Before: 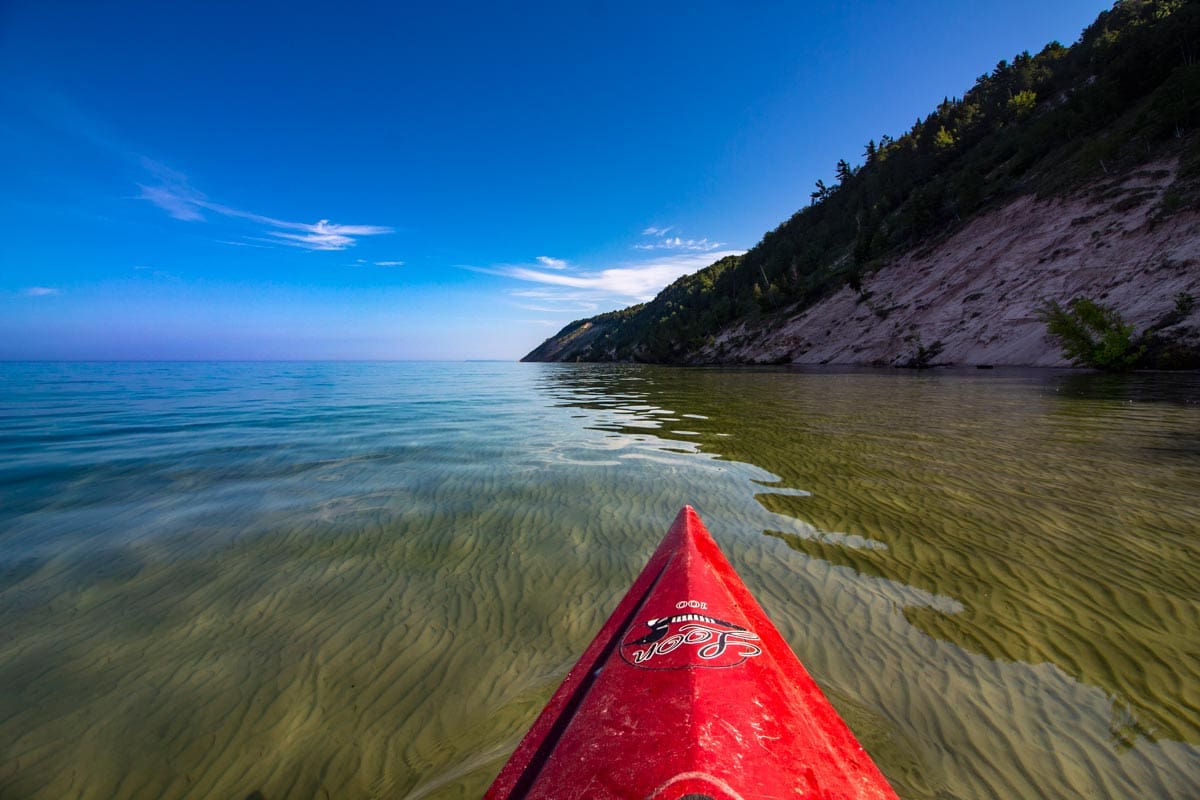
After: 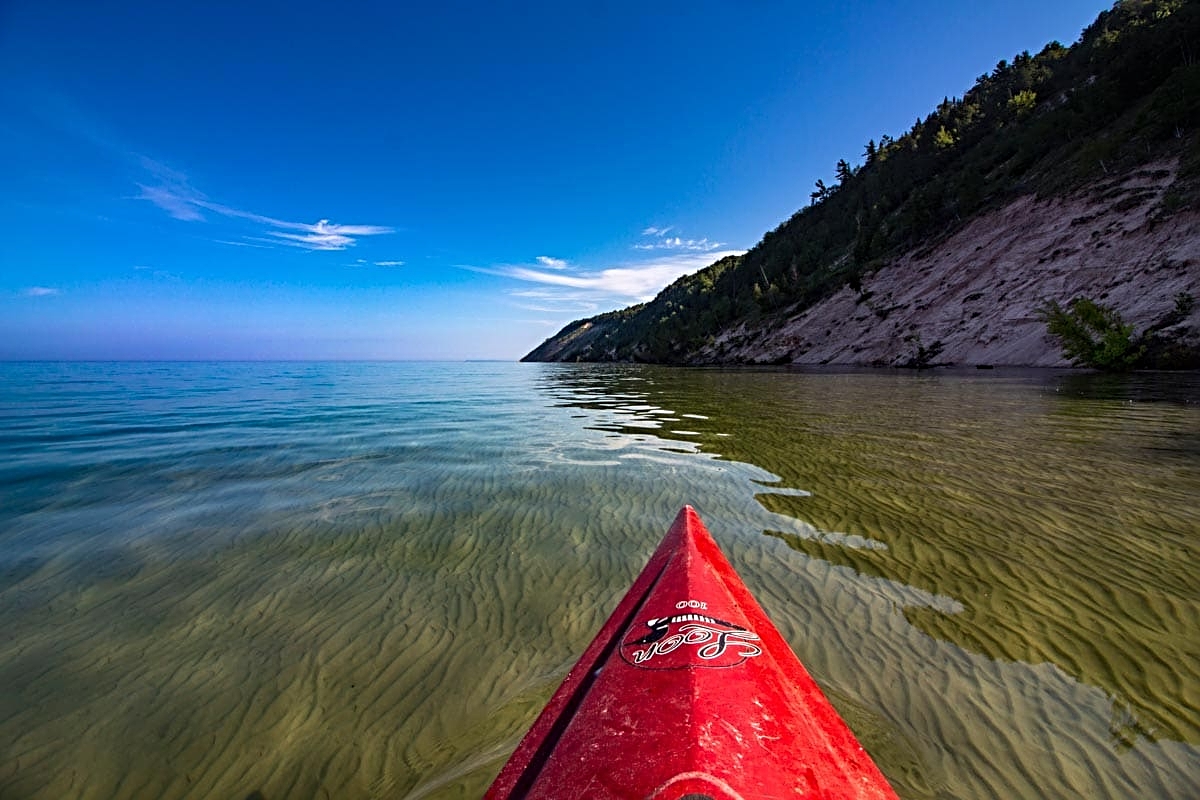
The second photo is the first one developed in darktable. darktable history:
sharpen: radius 3.952
tone equalizer: on, module defaults
